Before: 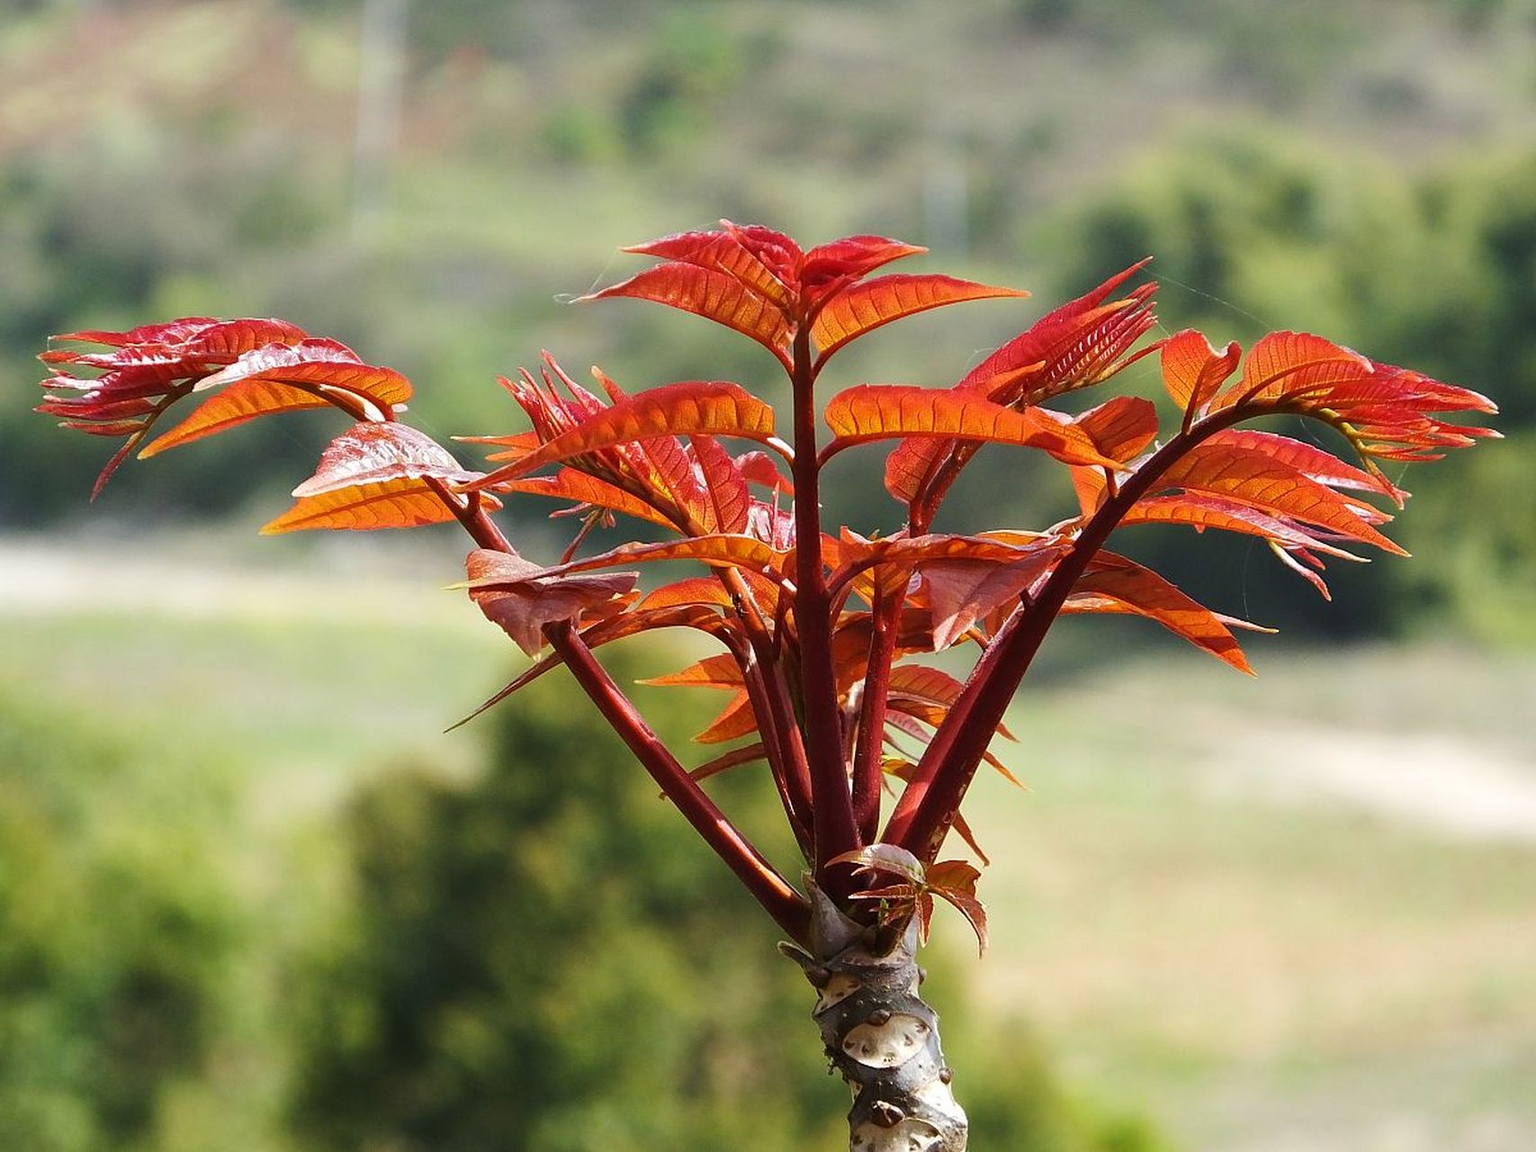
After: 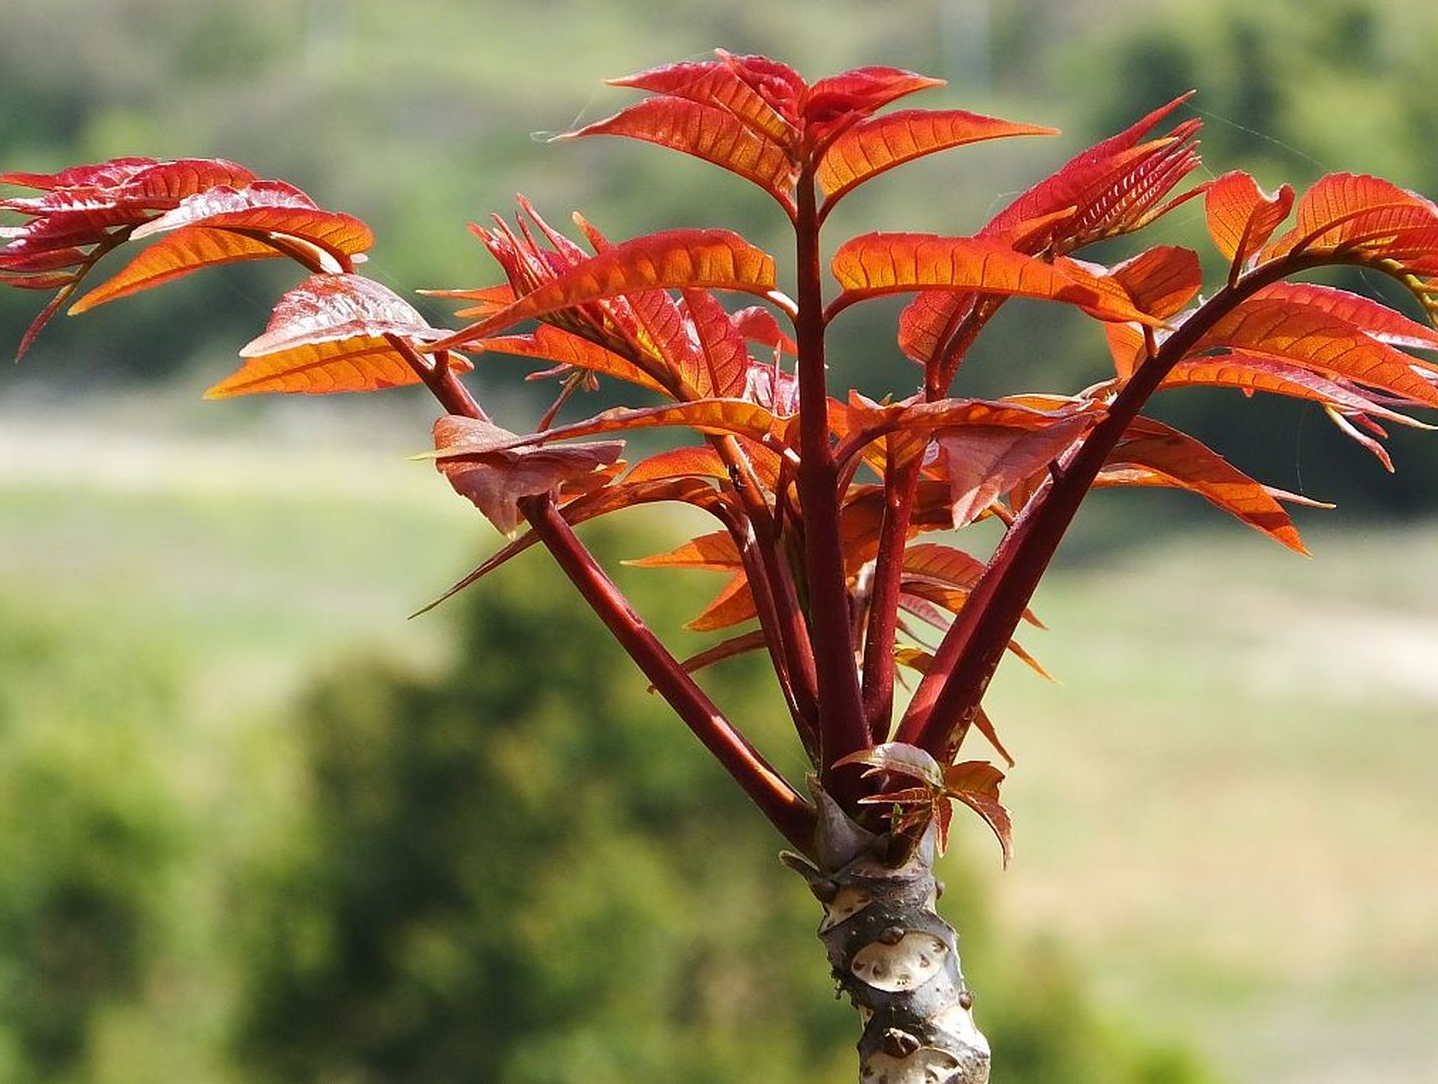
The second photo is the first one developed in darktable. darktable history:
crop and rotate: left 4.999%, top 15.247%, right 10.707%
